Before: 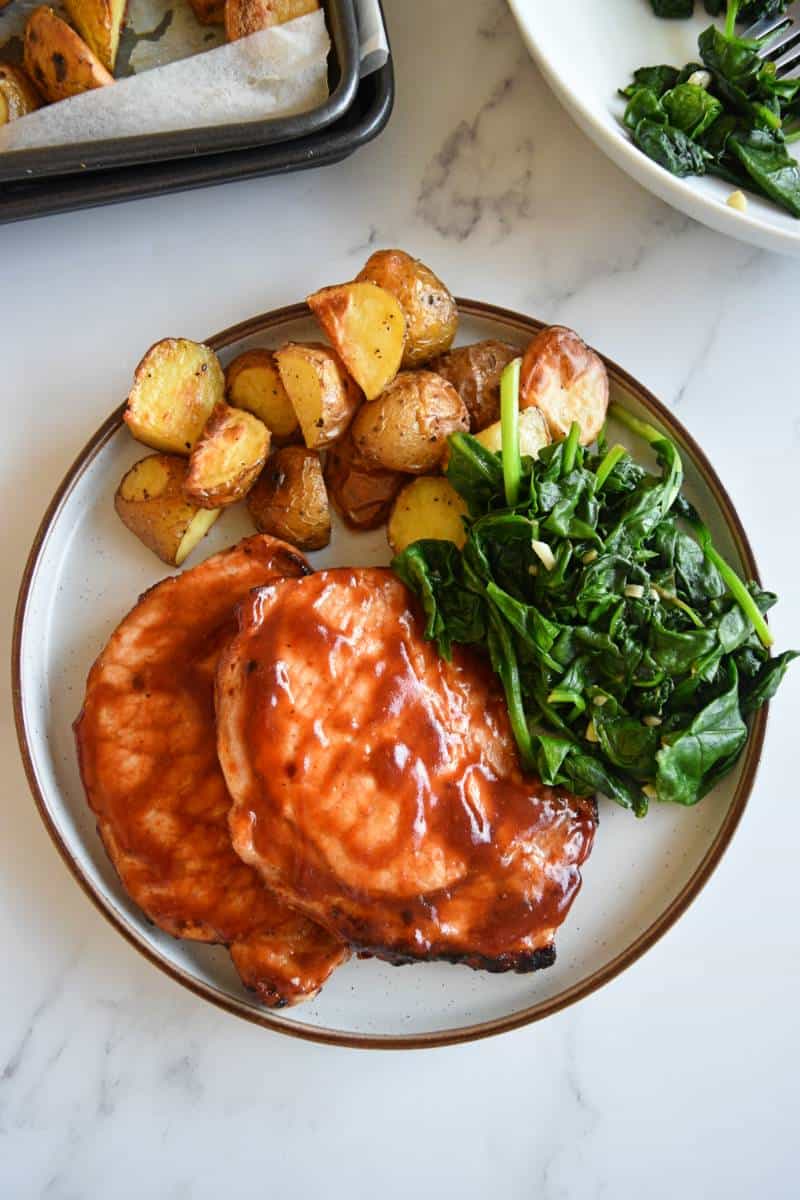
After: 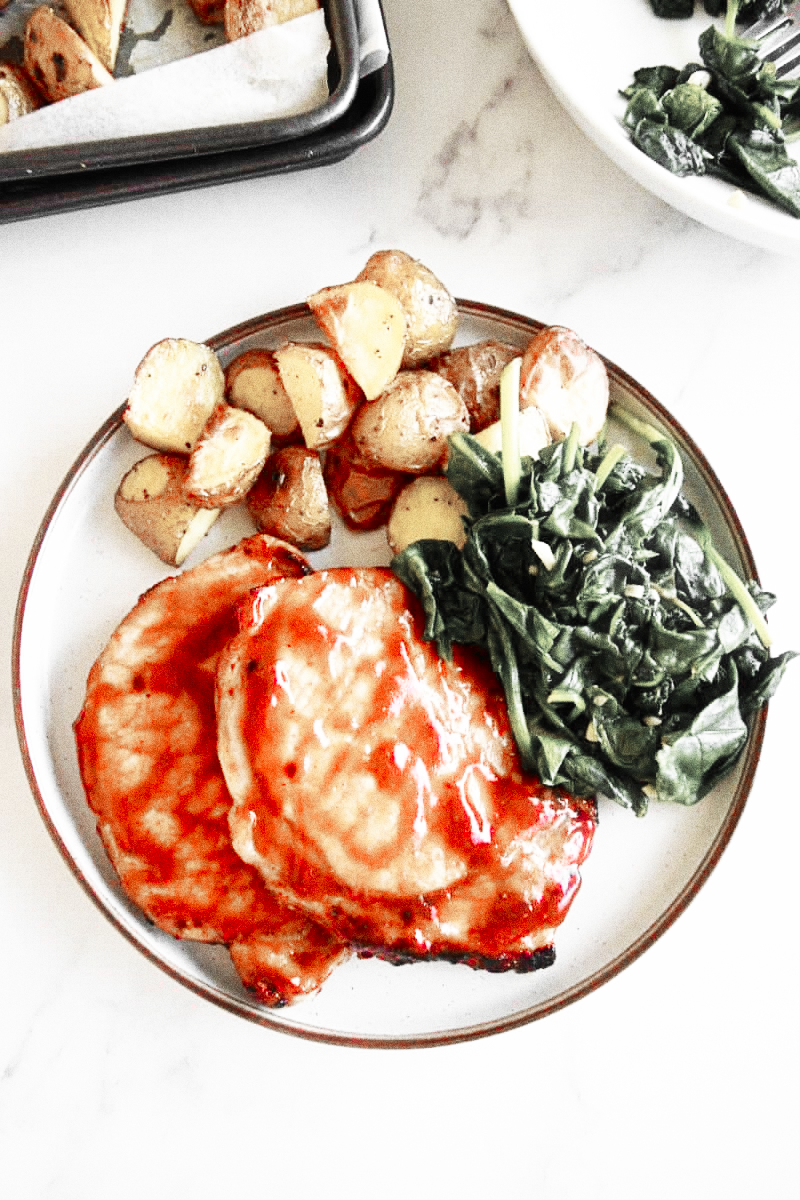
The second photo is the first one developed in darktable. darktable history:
color zones: curves: ch1 [(0, 0.831) (0.08, 0.771) (0.157, 0.268) (0.241, 0.207) (0.562, -0.005) (0.714, -0.013) (0.876, 0.01) (1, 0.831)]
haze removal: strength -0.1, adaptive false
grain: coarseness 0.09 ISO, strength 40%
base curve: curves: ch0 [(0, 0) (0.007, 0.004) (0.027, 0.03) (0.046, 0.07) (0.207, 0.54) (0.442, 0.872) (0.673, 0.972) (1, 1)], preserve colors none
